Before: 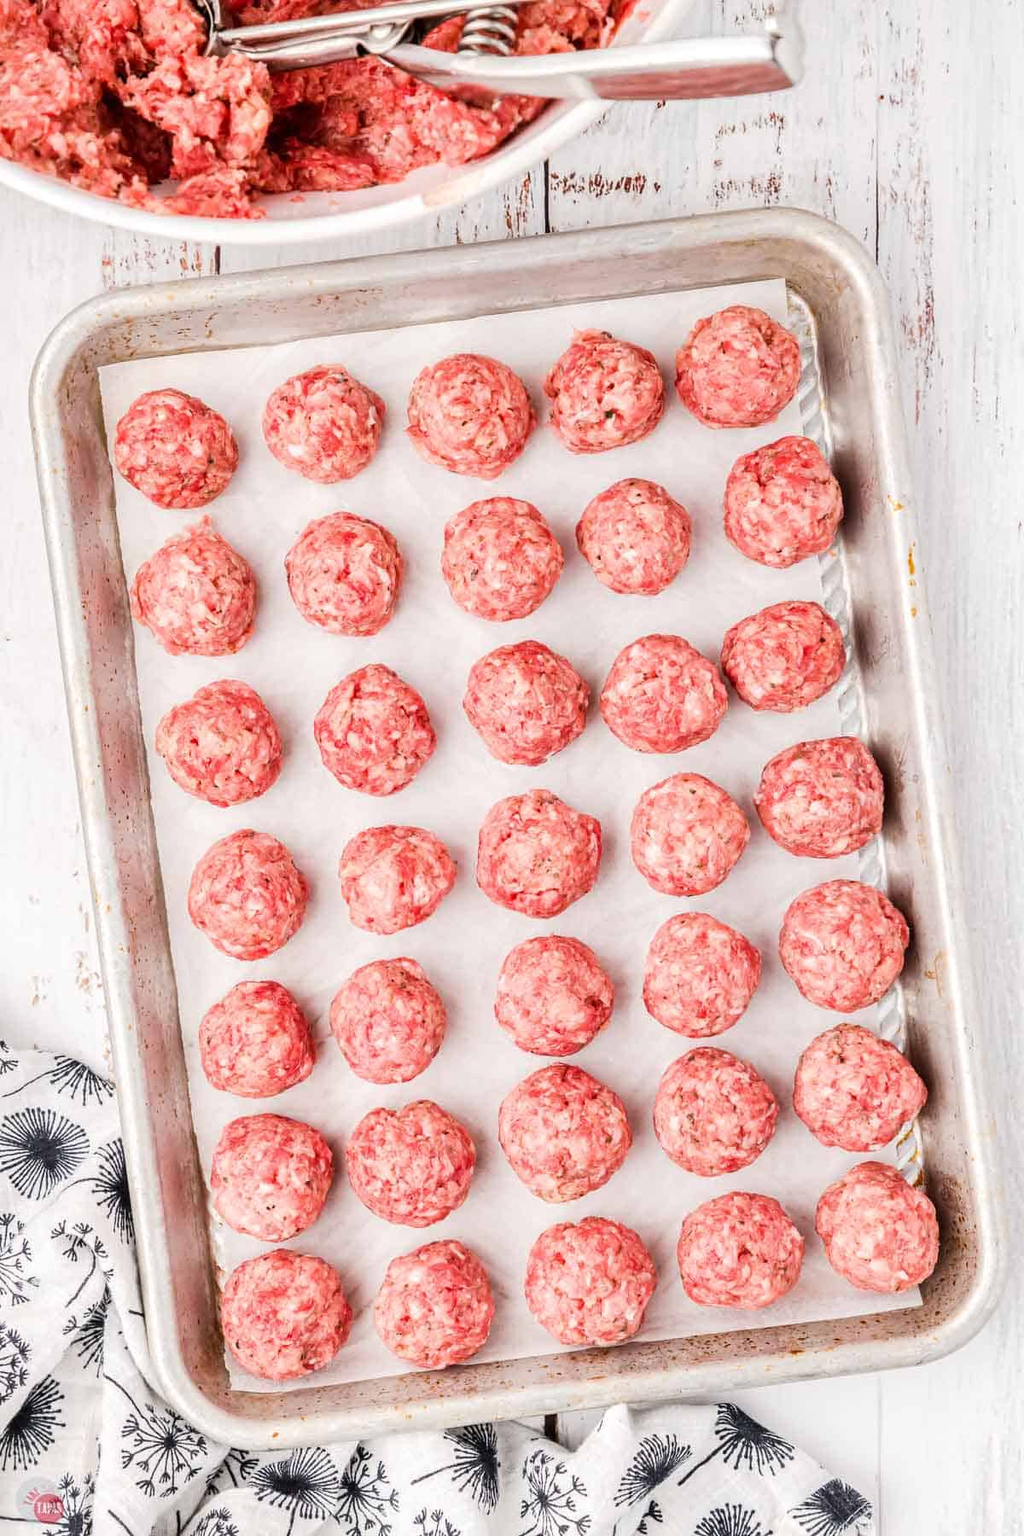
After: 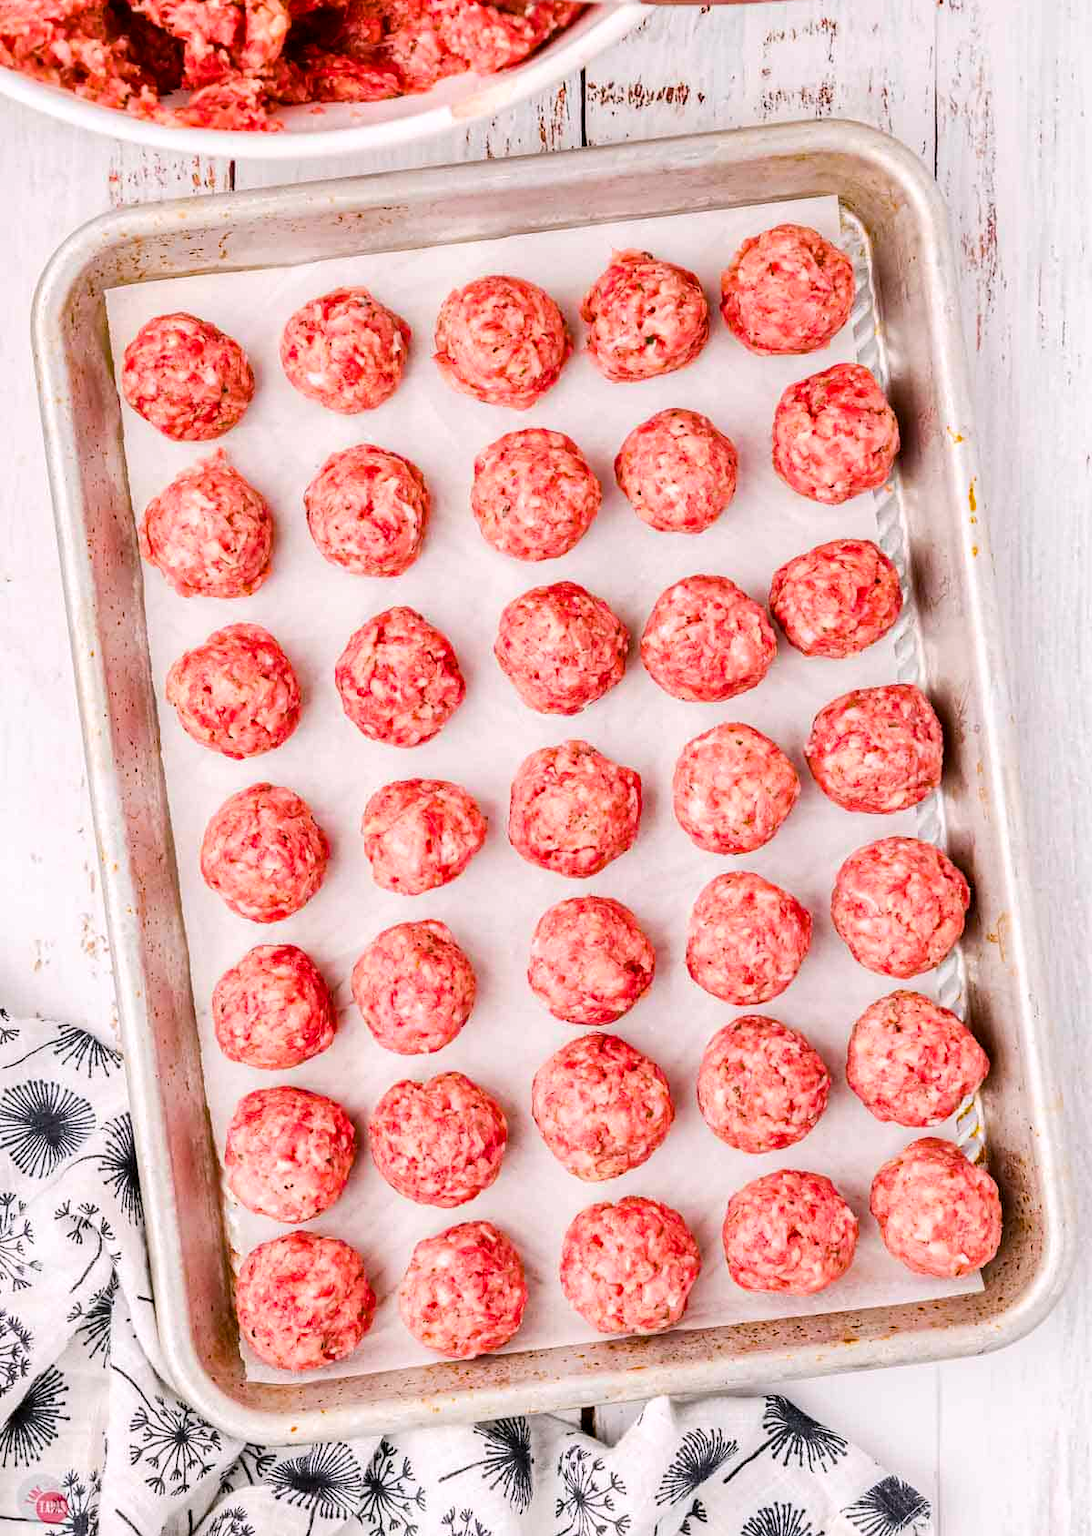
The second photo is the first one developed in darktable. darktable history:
color correction: highlights a* 3.12, highlights b* -1.55, shadows a* -0.101, shadows b* 2.52, saturation 0.98
crop and rotate: top 6.25%
haze removal: compatibility mode true, adaptive false
color balance rgb: perceptual saturation grading › global saturation 25%, global vibrance 20%
